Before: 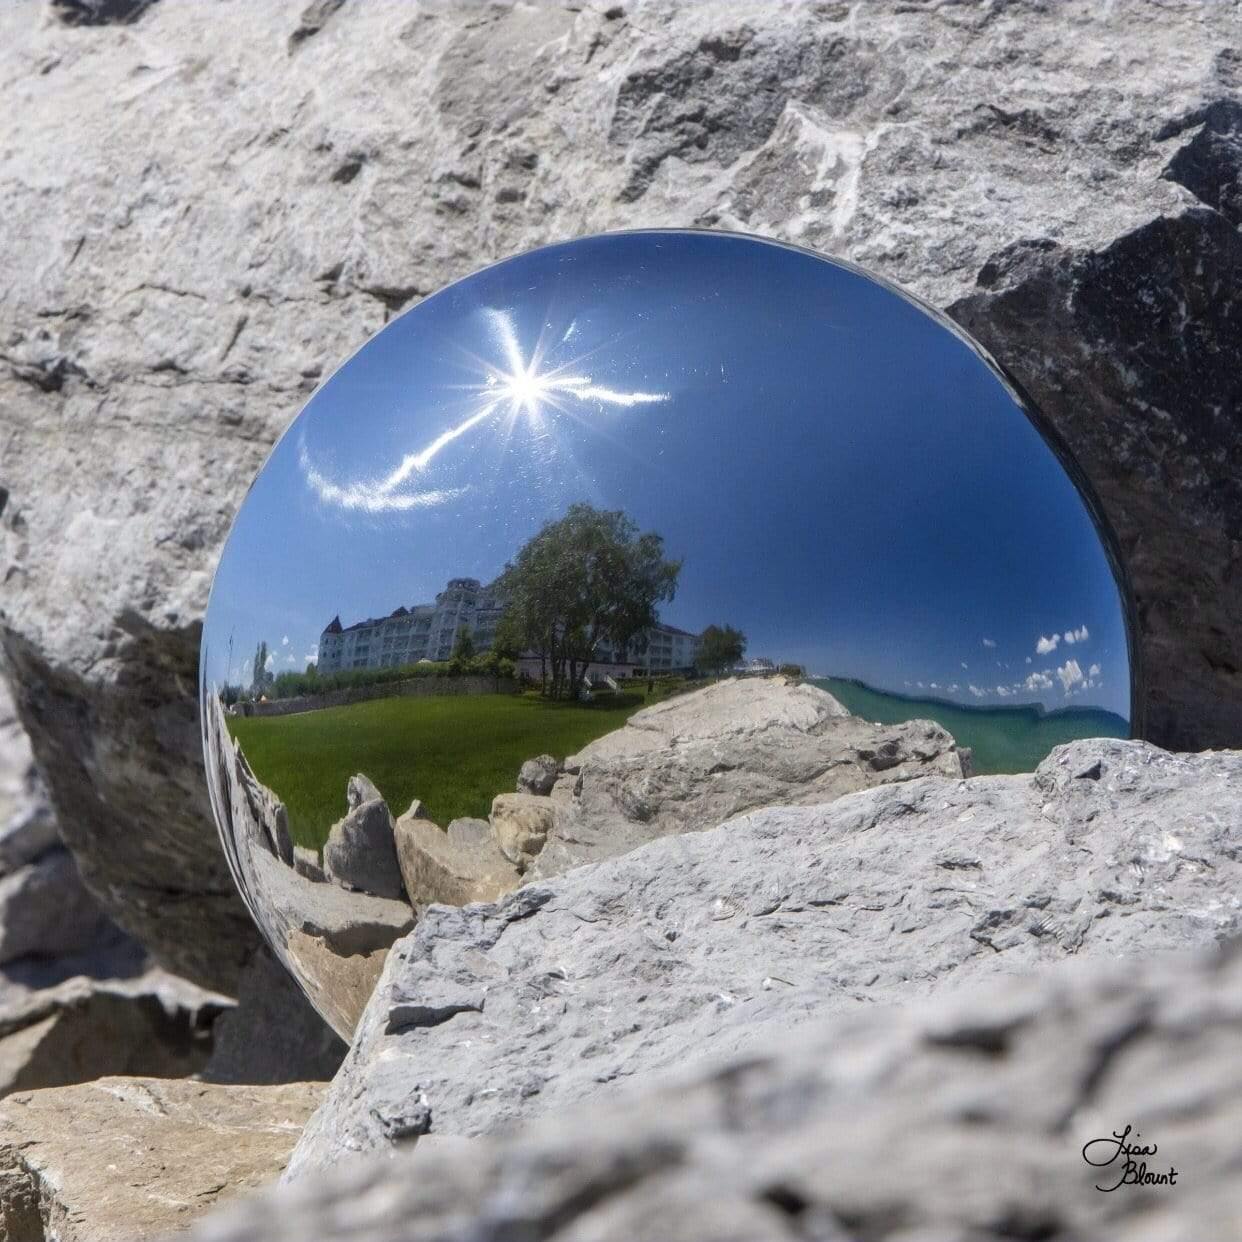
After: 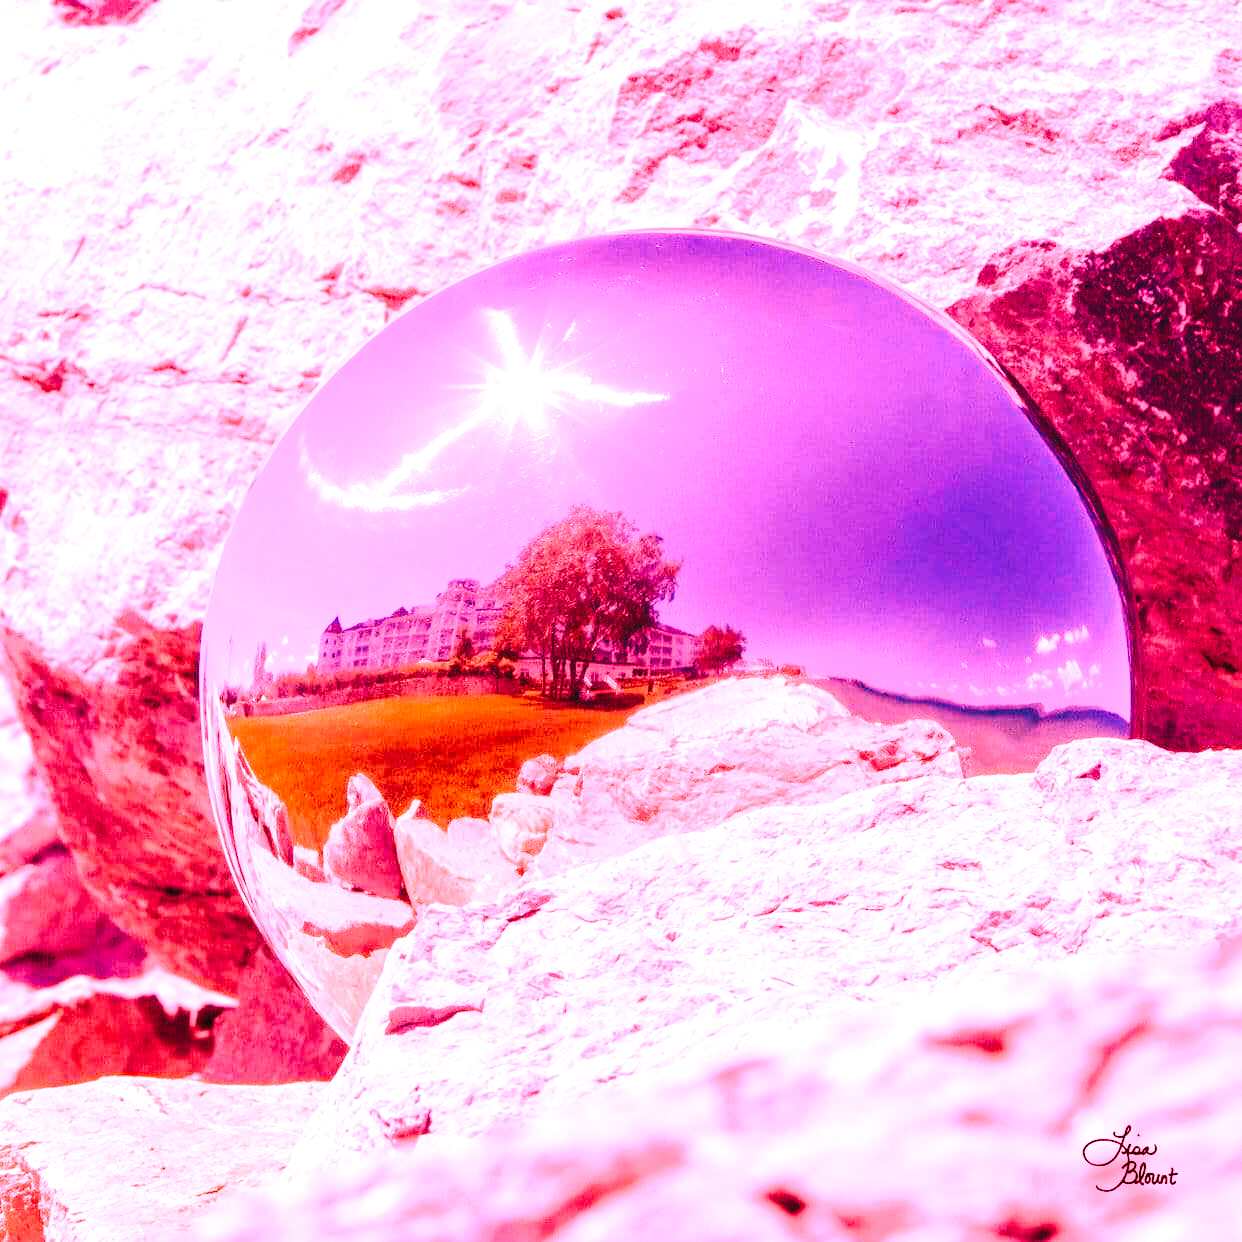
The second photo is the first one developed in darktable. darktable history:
white balance: red 4.26, blue 1.802
tone curve: curves: ch0 [(0, 0) (0.003, 0.018) (0.011, 0.021) (0.025, 0.028) (0.044, 0.039) (0.069, 0.05) (0.1, 0.06) (0.136, 0.081) (0.177, 0.117) (0.224, 0.161) (0.277, 0.226) (0.335, 0.315) (0.399, 0.421) (0.468, 0.53) (0.543, 0.627) (0.623, 0.726) (0.709, 0.789) (0.801, 0.859) (0.898, 0.924) (1, 1)], preserve colors none
